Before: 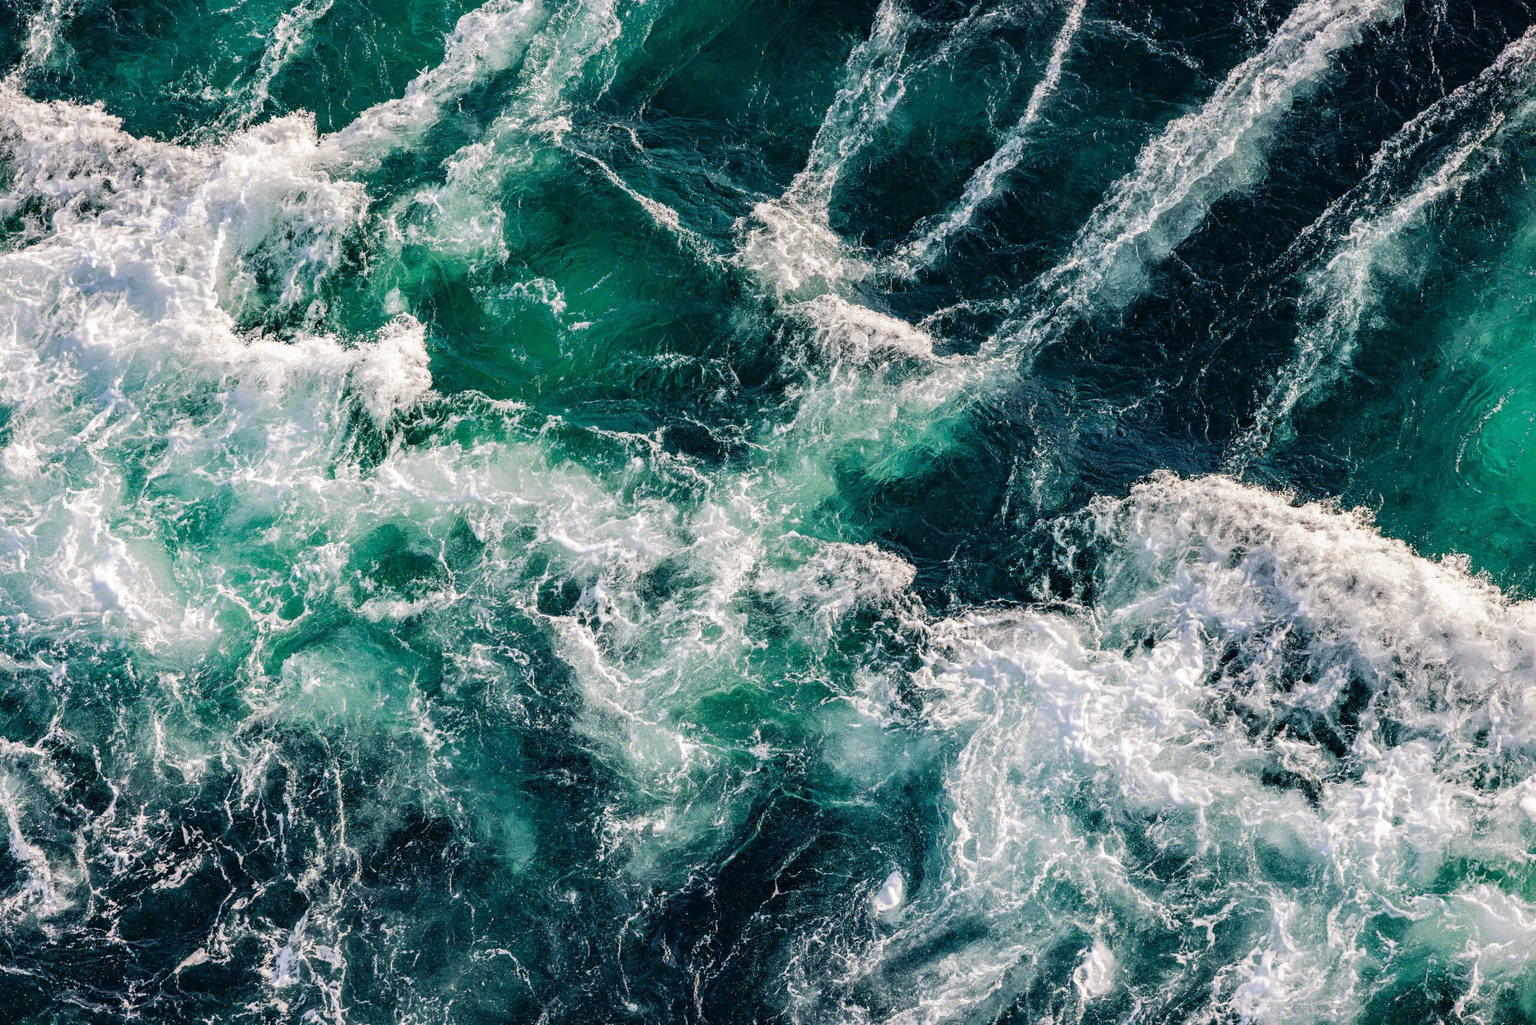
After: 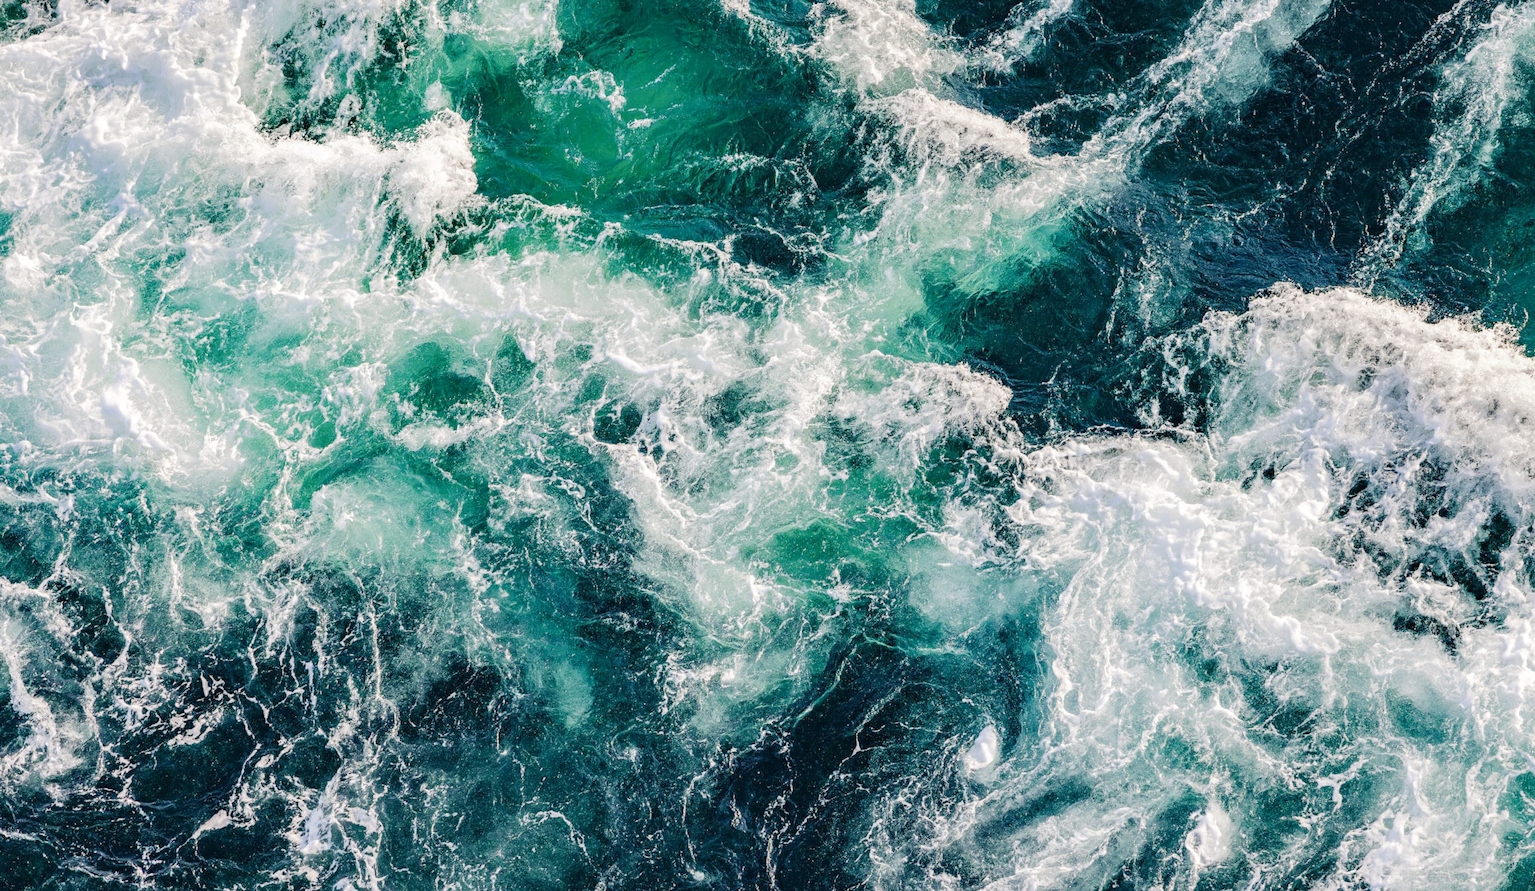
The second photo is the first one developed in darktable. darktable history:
crop: top 20.916%, right 9.437%, bottom 0.316%
base curve: curves: ch0 [(0, 0) (0.158, 0.273) (0.879, 0.895) (1, 1)], preserve colors none
